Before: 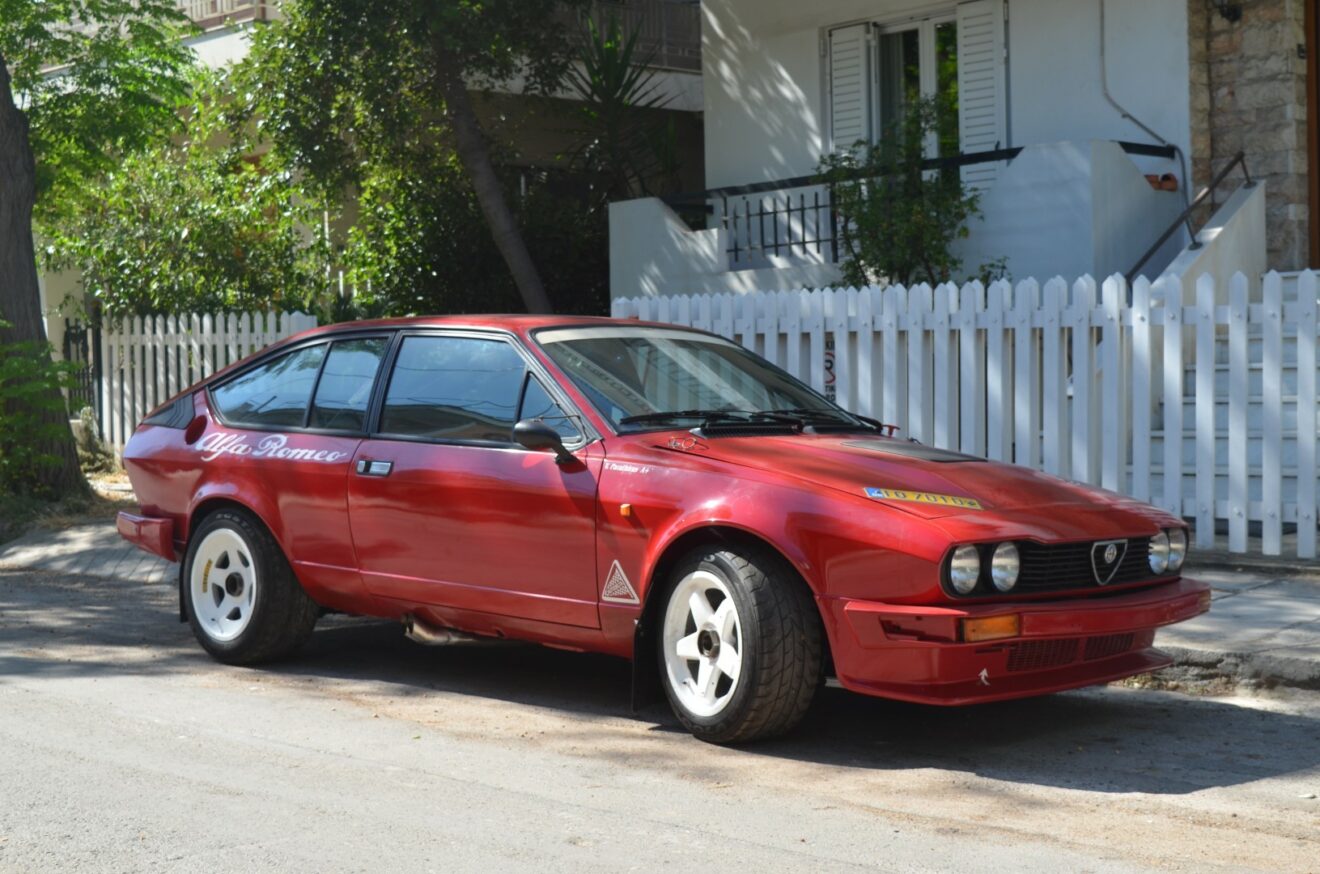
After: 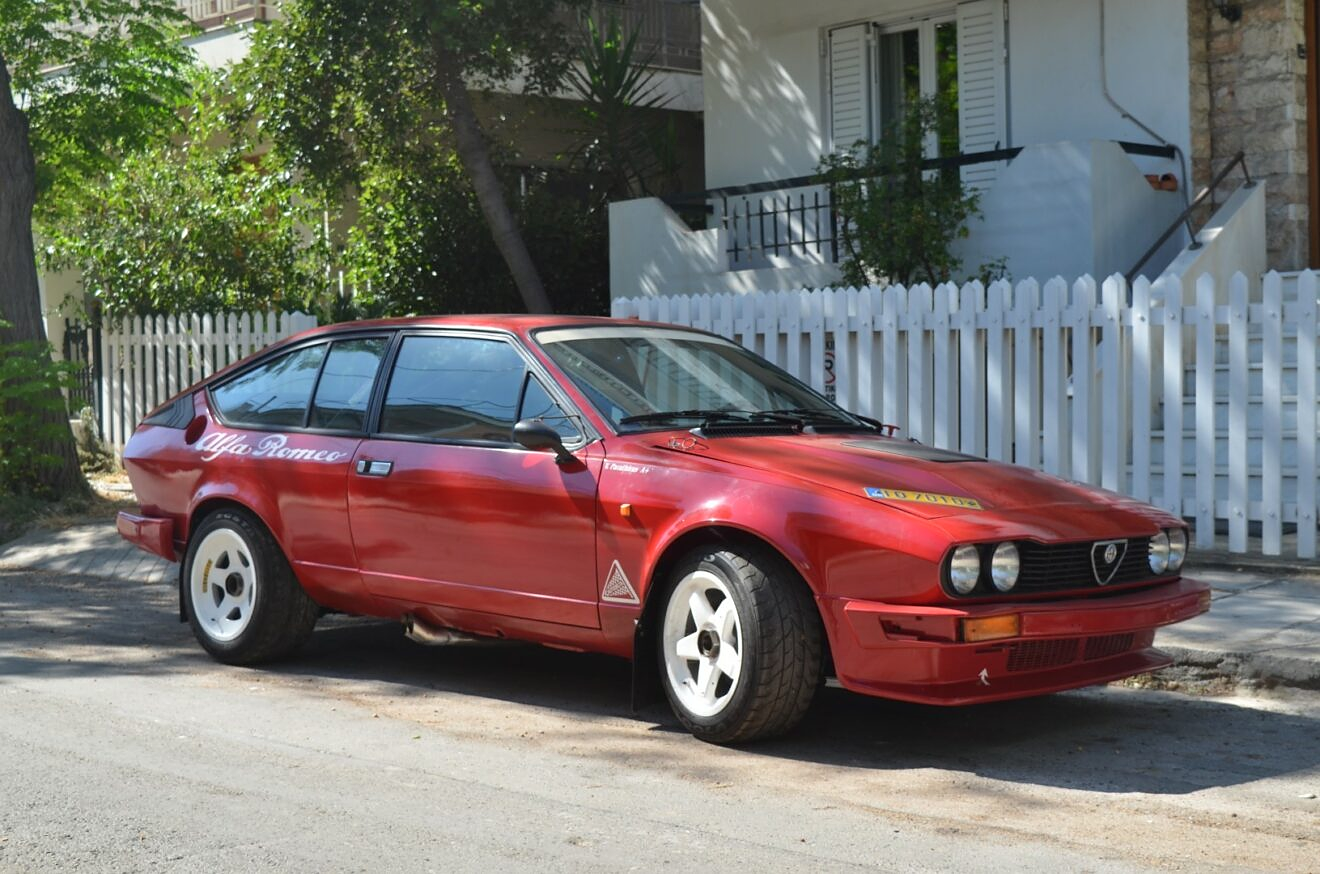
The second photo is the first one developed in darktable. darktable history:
sharpen: radius 0.995
shadows and highlights: shadows 53.02, soften with gaussian
